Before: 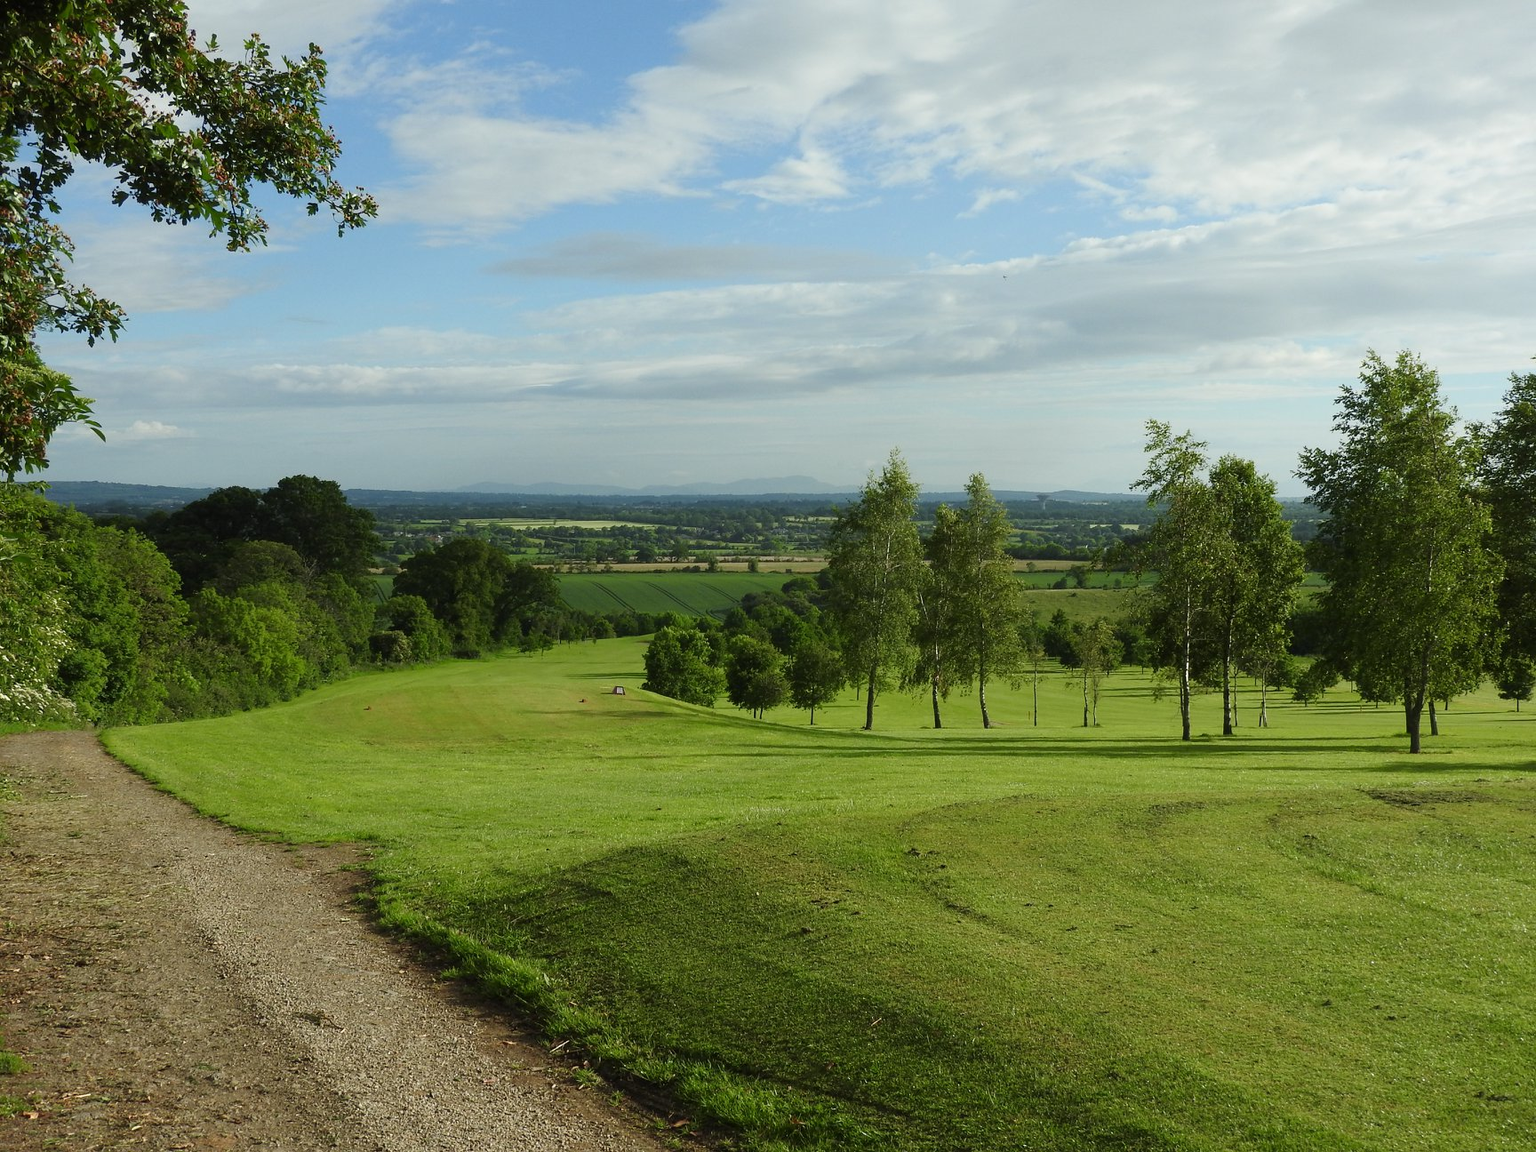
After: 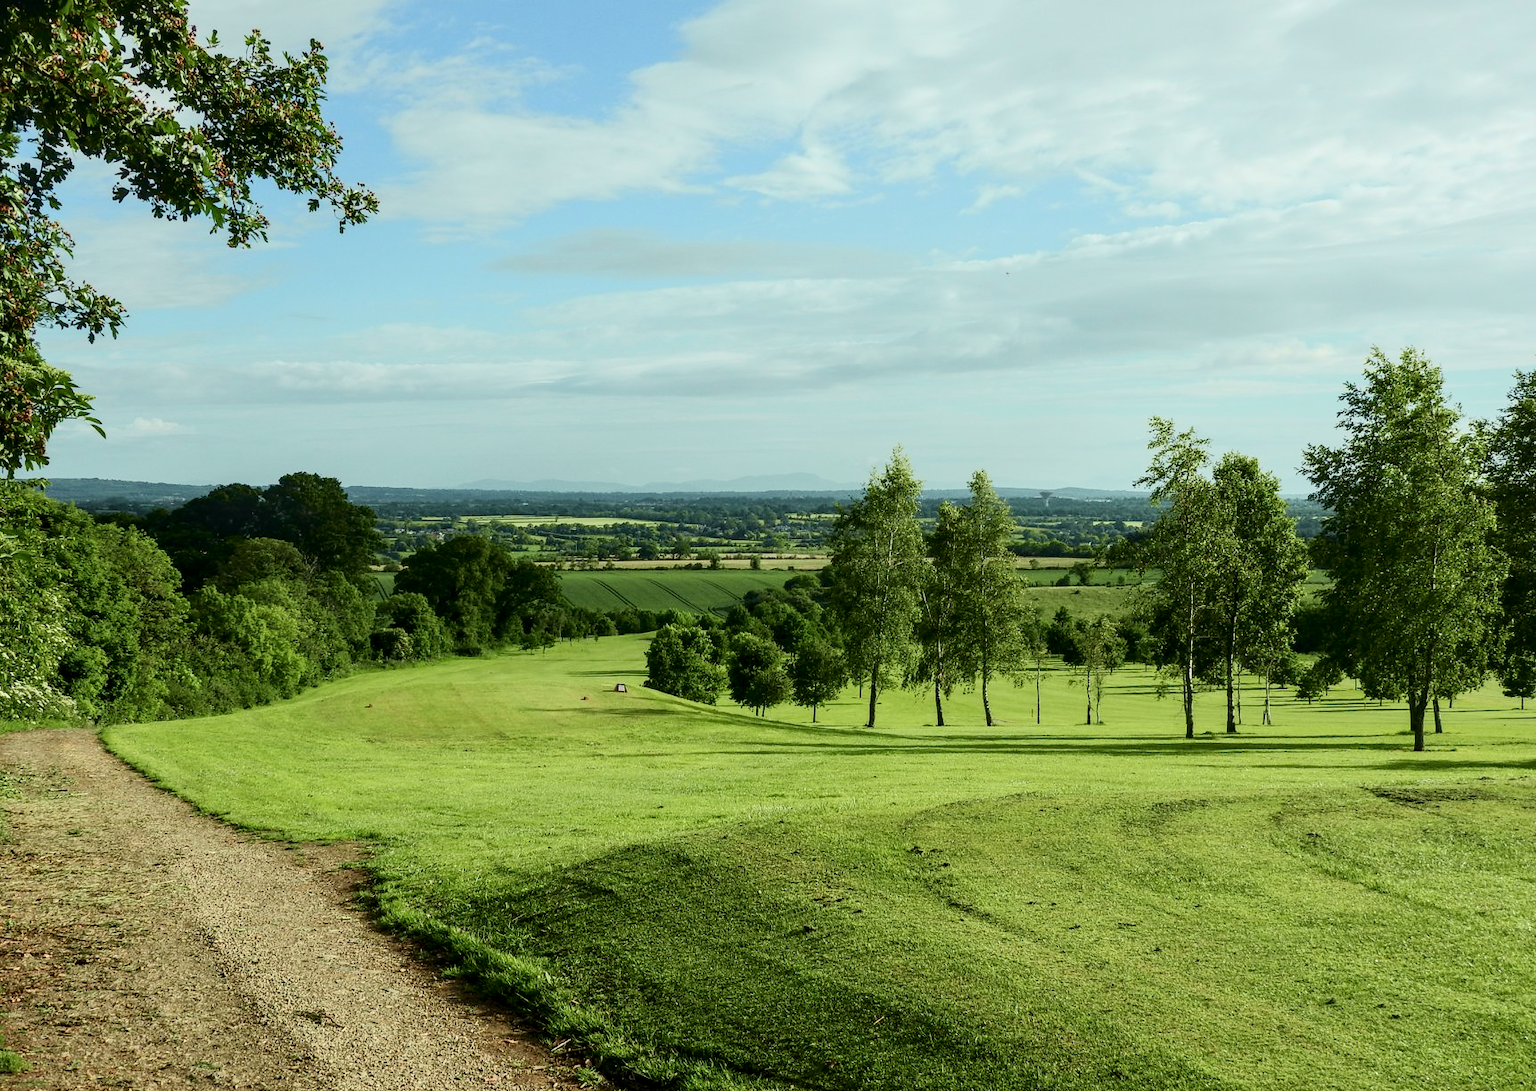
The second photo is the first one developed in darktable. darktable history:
local contrast: on, module defaults
tone curve: curves: ch0 [(0, 0) (0.037, 0.011) (0.135, 0.093) (0.266, 0.281) (0.461, 0.555) (0.581, 0.716) (0.675, 0.793) (0.767, 0.849) (0.91, 0.924) (1, 0.979)]; ch1 [(0, 0) (0.292, 0.278) (0.431, 0.418) (0.493, 0.479) (0.506, 0.5) (0.532, 0.537) (0.562, 0.581) (0.641, 0.663) (0.754, 0.76) (1, 1)]; ch2 [(0, 0) (0.294, 0.3) (0.361, 0.372) (0.429, 0.445) (0.478, 0.486) (0.502, 0.498) (0.518, 0.522) (0.531, 0.549) (0.561, 0.59) (0.64, 0.655) (0.693, 0.706) (0.845, 0.833) (1, 0.951)], color space Lab, independent channels, preserve colors none
crop: top 0.448%, right 0.264%, bottom 5.045%
